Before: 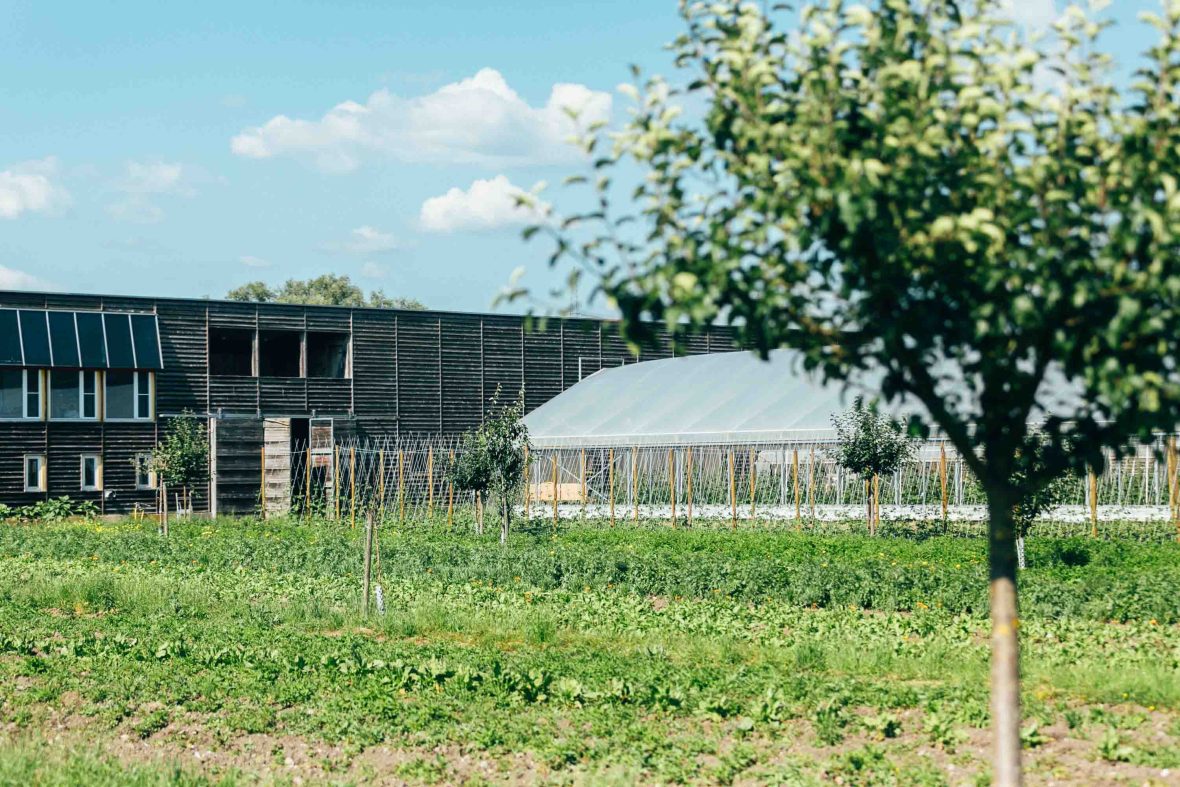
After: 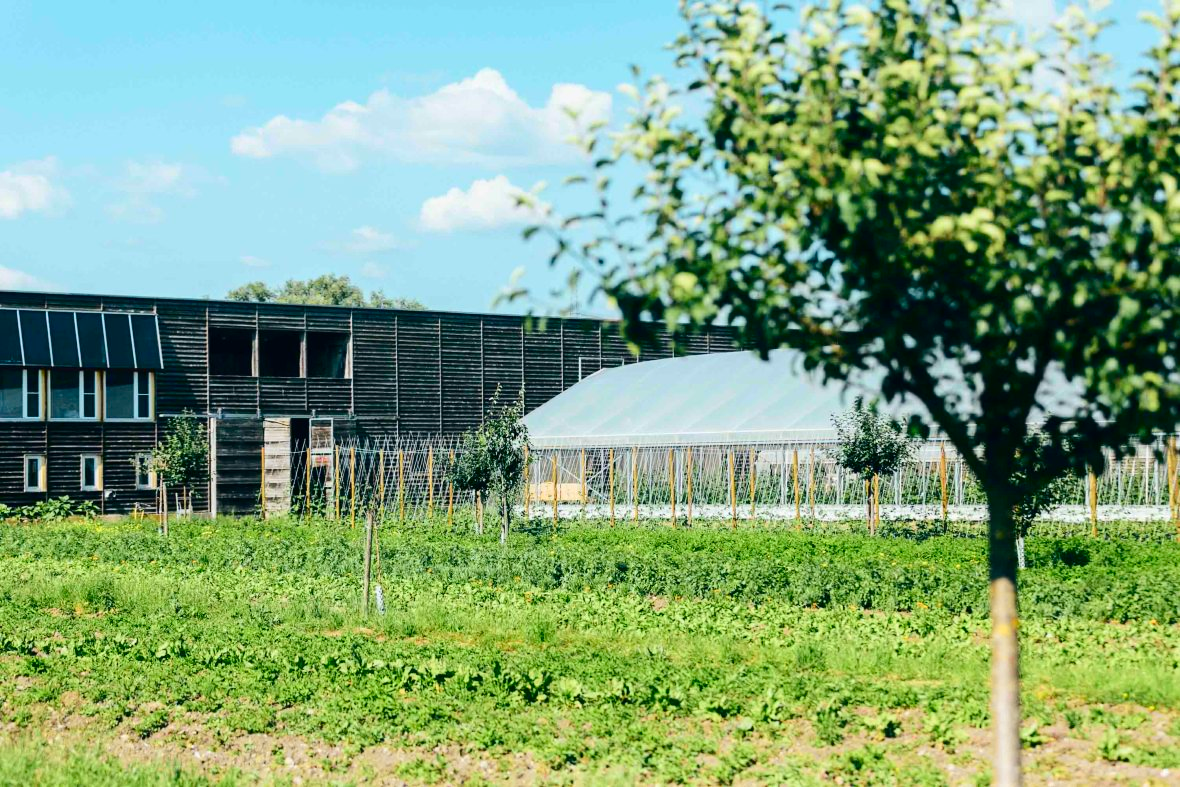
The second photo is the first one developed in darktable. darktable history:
tone curve: curves: ch0 [(0, 0) (0.126, 0.086) (0.338, 0.327) (0.494, 0.55) (0.703, 0.762) (1, 1)]; ch1 [(0, 0) (0.346, 0.324) (0.45, 0.431) (0.5, 0.5) (0.522, 0.517) (0.55, 0.578) (1, 1)]; ch2 [(0, 0) (0.44, 0.424) (0.501, 0.499) (0.554, 0.563) (0.622, 0.667) (0.707, 0.746) (1, 1)], color space Lab, independent channels, preserve colors none
